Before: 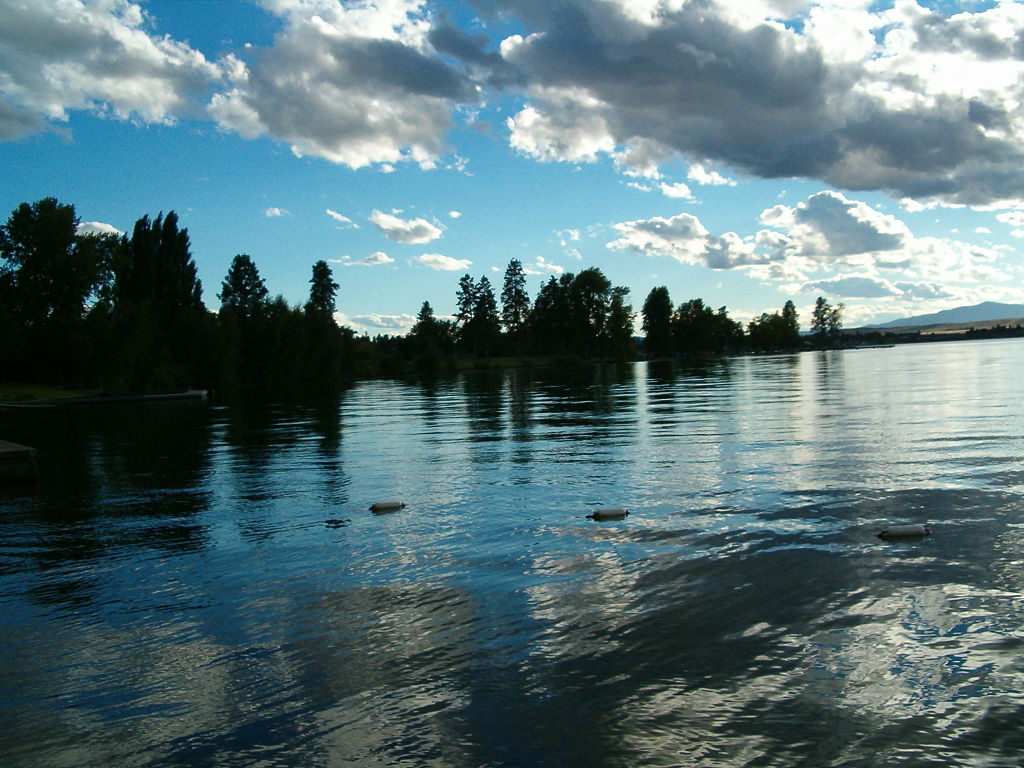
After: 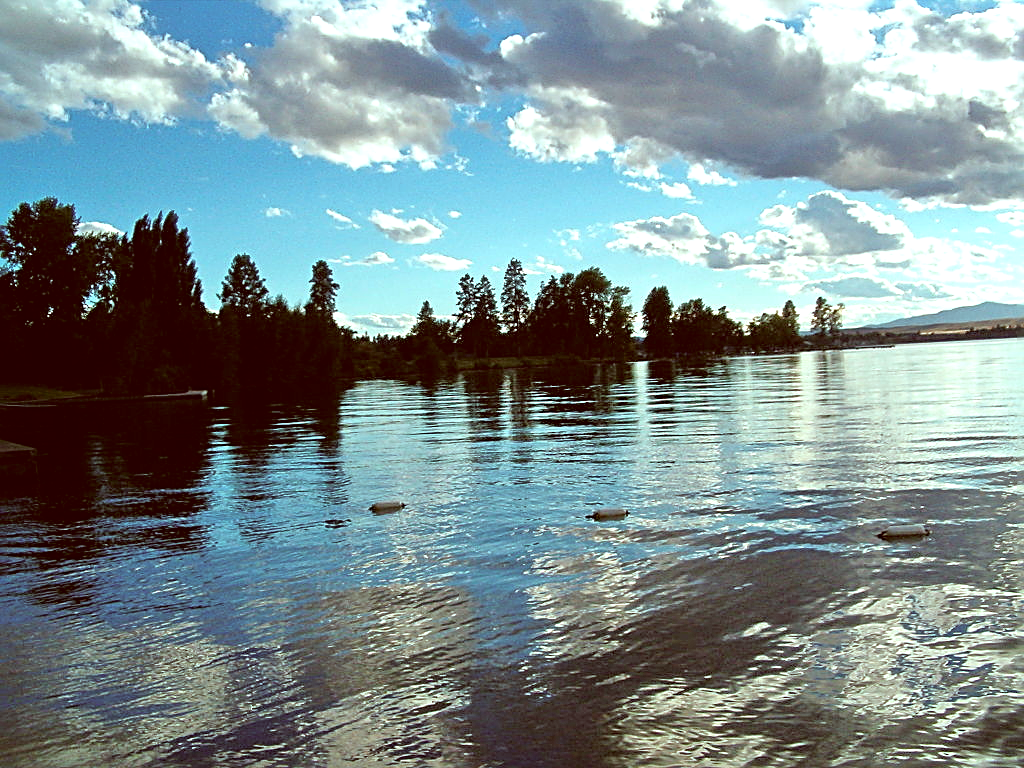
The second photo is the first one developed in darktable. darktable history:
exposure: black level correction 0, exposure 0.4 EV, compensate exposure bias true, compensate highlight preservation false
sharpen: radius 2.676, amount 0.669
tone equalizer: -7 EV 0.15 EV, -6 EV 0.6 EV, -5 EV 1.15 EV, -4 EV 1.33 EV, -3 EV 1.15 EV, -2 EV 0.6 EV, -1 EV 0.15 EV, mask exposure compensation -0.5 EV
color correction: highlights a* -7.23, highlights b* -0.161, shadows a* 20.08, shadows b* 11.73
